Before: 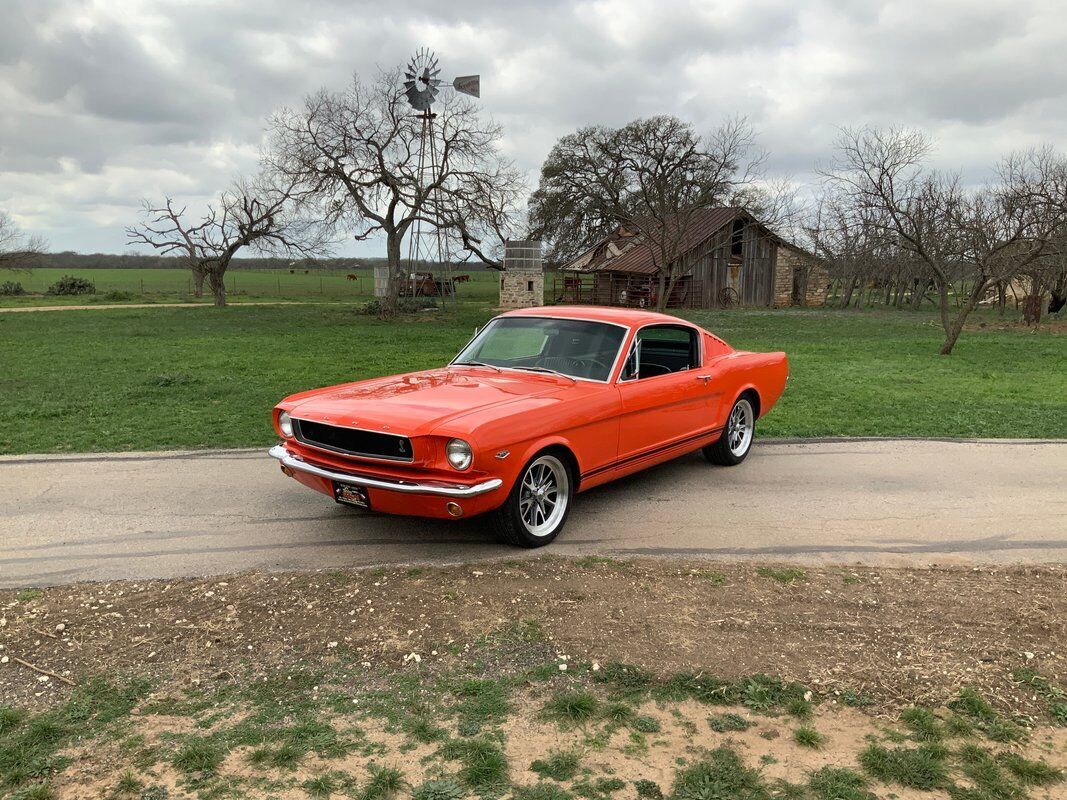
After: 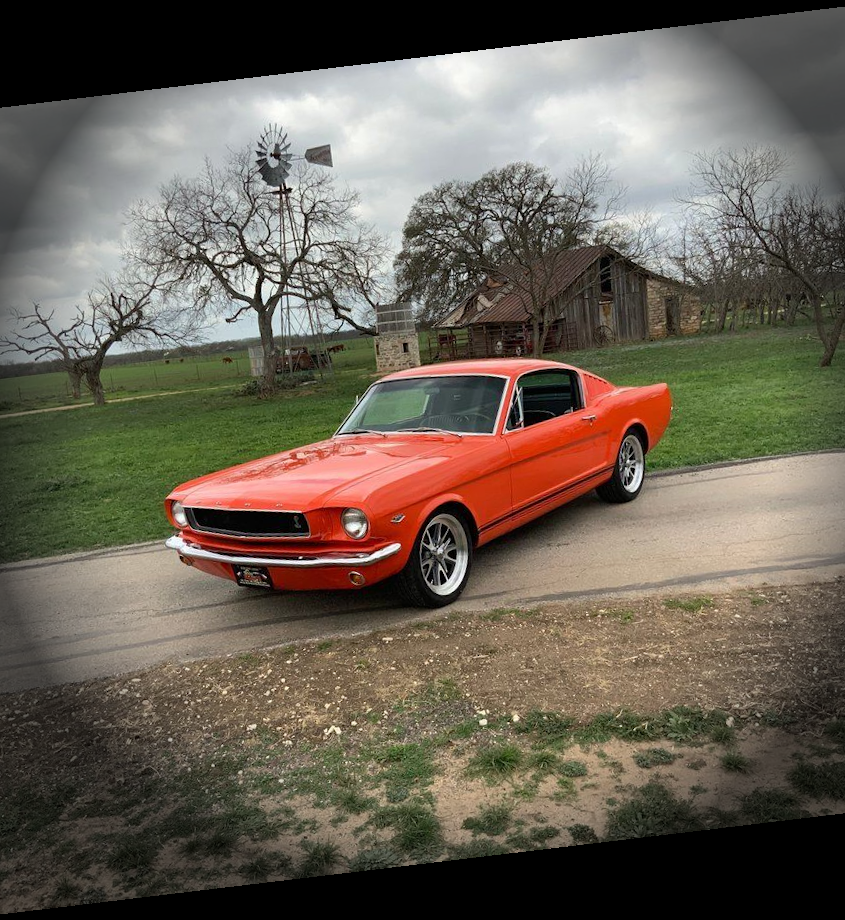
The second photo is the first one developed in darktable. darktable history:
crop: left 13.443%, right 13.31%
vignetting: fall-off start 76.42%, fall-off radius 27.36%, brightness -0.872, center (0.037, -0.09), width/height ratio 0.971
rotate and perspective: rotation -6.83°, automatic cropping off
